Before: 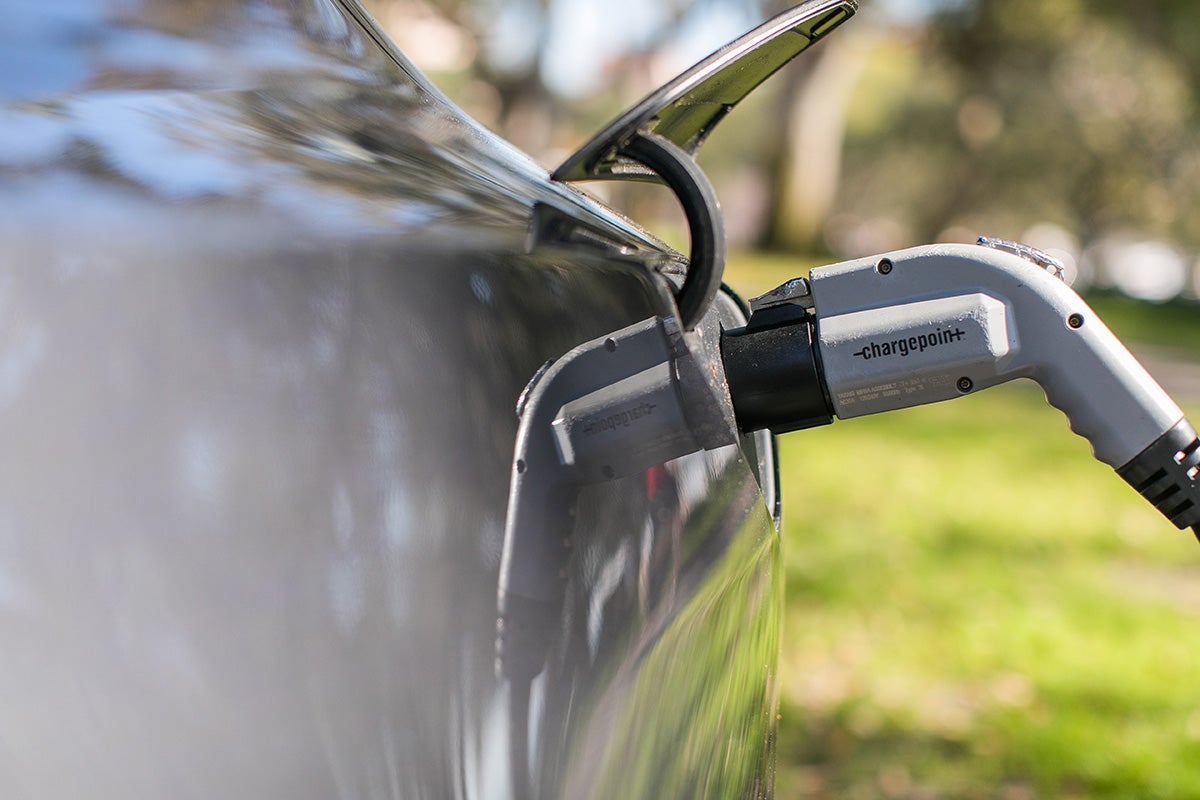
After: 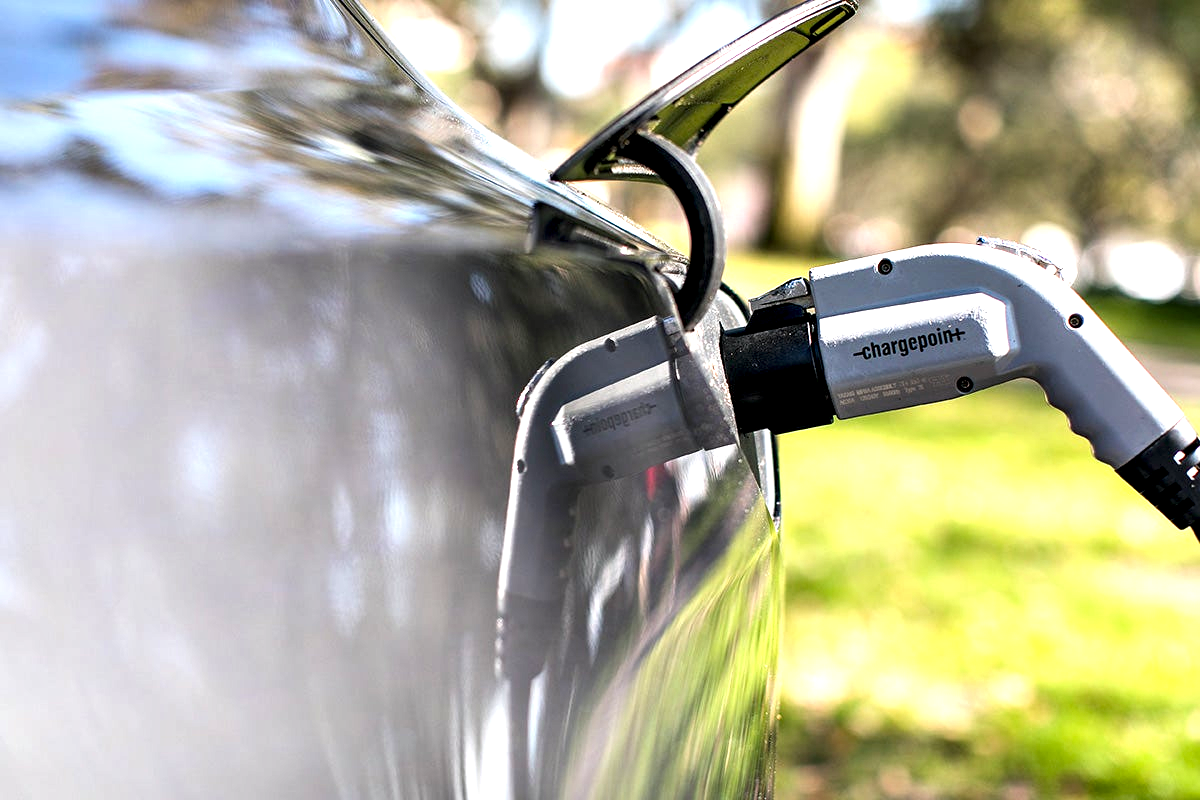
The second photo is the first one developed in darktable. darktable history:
tone equalizer: mask exposure compensation -0.495 EV
exposure: black level correction 0, exposure 0.692 EV, compensate exposure bias true, compensate highlight preservation false
contrast equalizer: y [[0.6 ×6], [0.55 ×6], [0 ×6], [0 ×6], [0 ×6]]
